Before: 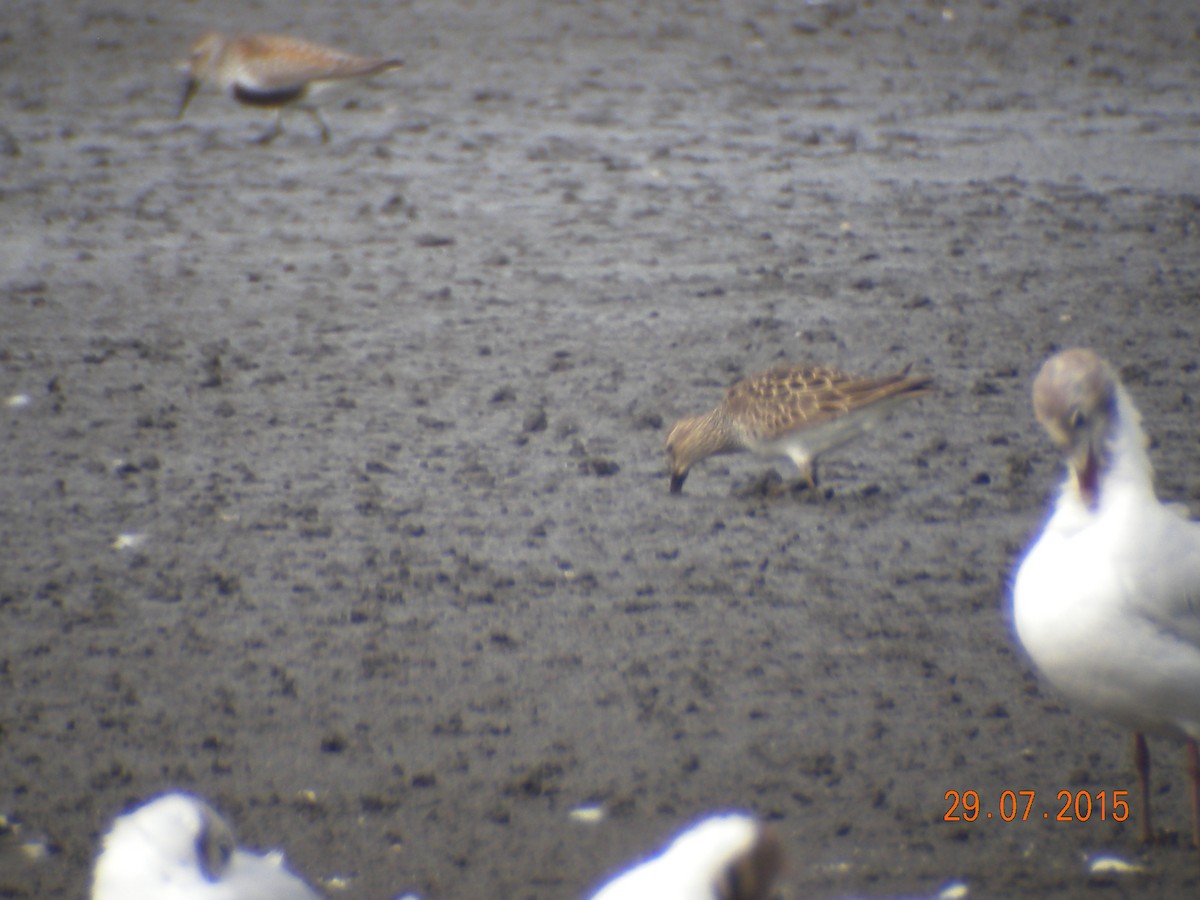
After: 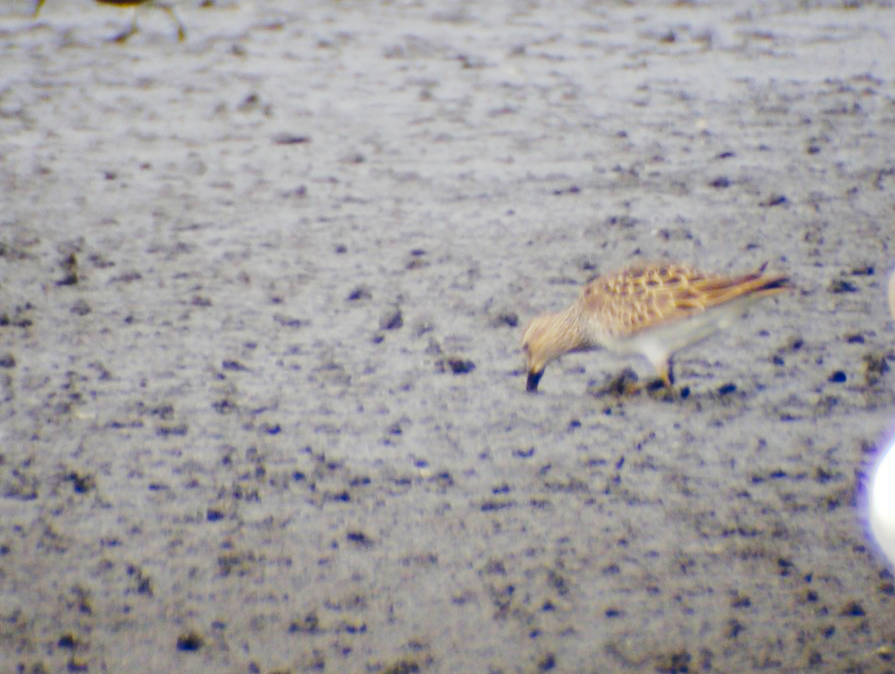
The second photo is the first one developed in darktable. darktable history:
color balance rgb: perceptual saturation grading › global saturation 30.405%, global vibrance 11.213%
tone curve: curves: ch0 [(0, 0) (0.003, 0.001) (0.011, 0.005) (0.025, 0.009) (0.044, 0.014) (0.069, 0.019) (0.1, 0.028) (0.136, 0.039) (0.177, 0.073) (0.224, 0.134) (0.277, 0.218) (0.335, 0.343) (0.399, 0.488) (0.468, 0.608) (0.543, 0.699) (0.623, 0.773) (0.709, 0.819) (0.801, 0.852) (0.898, 0.874) (1, 1)], preserve colors none
crop and rotate: left 12.078%, top 11.4%, right 13.295%, bottom 13.708%
